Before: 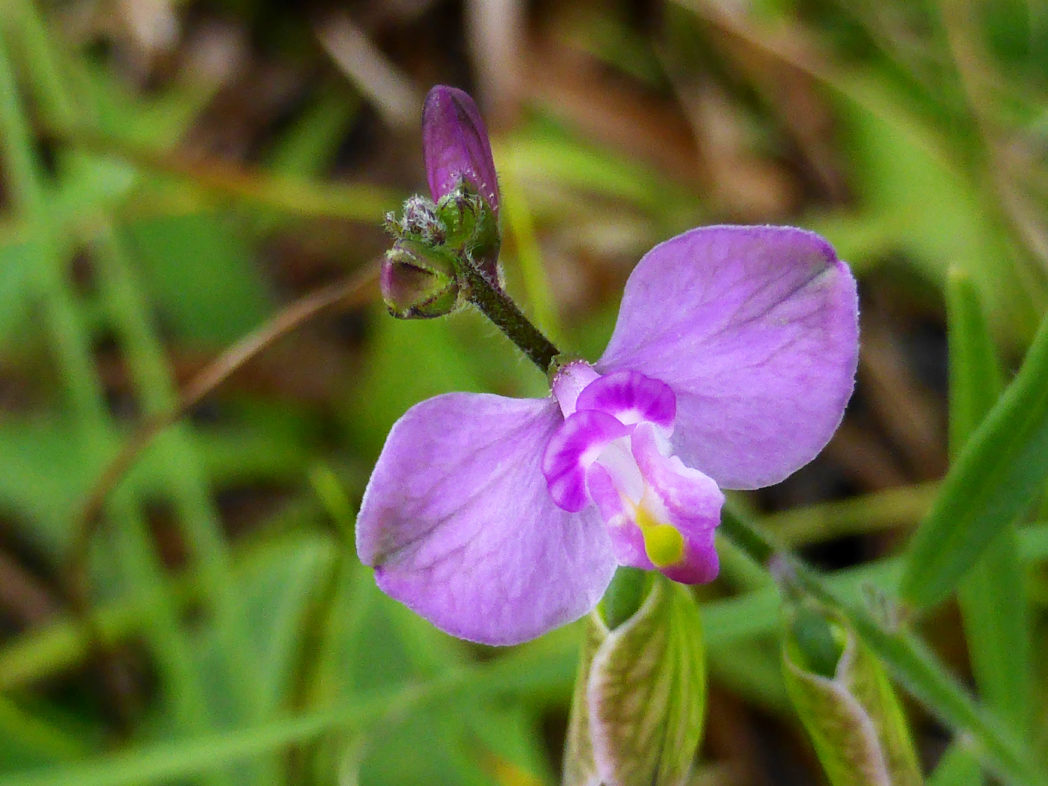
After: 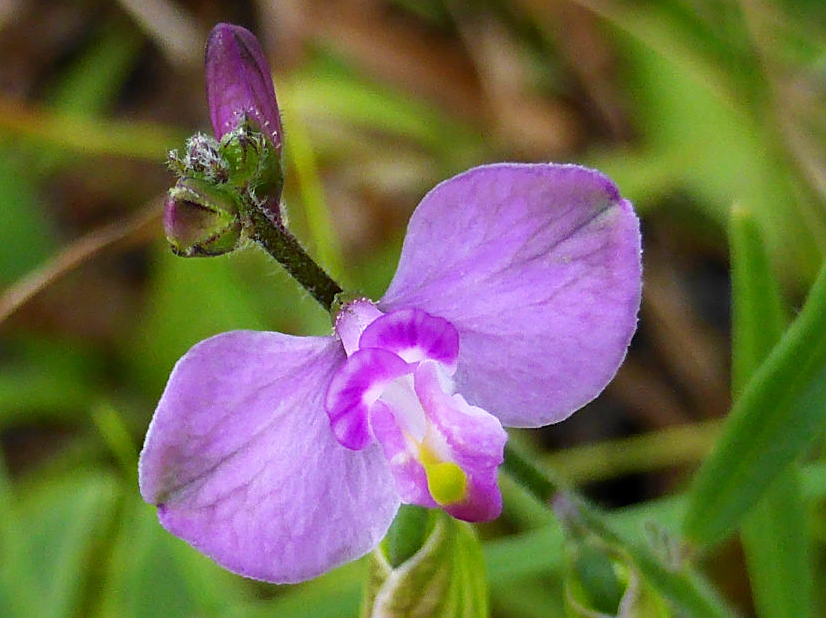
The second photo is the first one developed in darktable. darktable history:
sharpen: on, module defaults
crop and rotate: left 20.74%, top 7.912%, right 0.375%, bottom 13.378%
bloom: size 13.65%, threshold 98.39%, strength 4.82%
